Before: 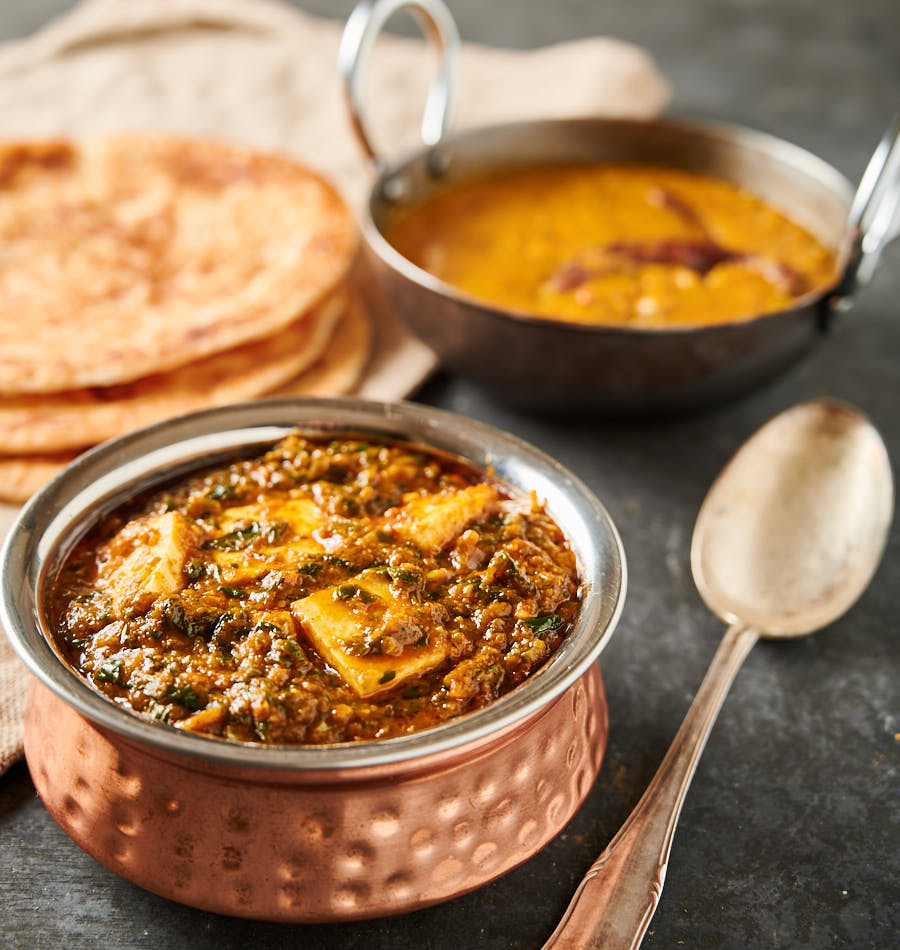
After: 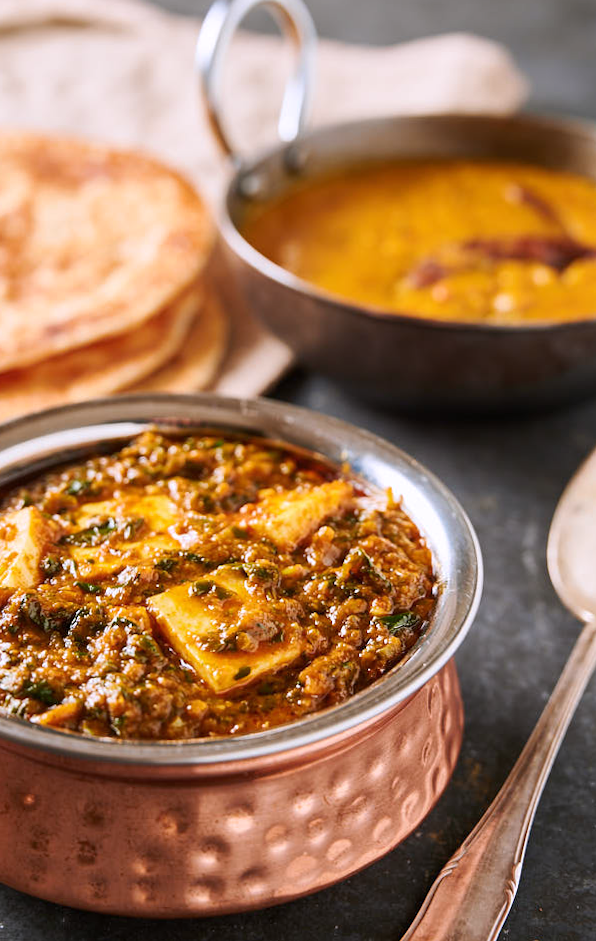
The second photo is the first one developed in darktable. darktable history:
rotate and perspective: rotation 0.192°, lens shift (horizontal) -0.015, crop left 0.005, crop right 0.996, crop top 0.006, crop bottom 0.99
exposure: compensate highlight preservation false
white balance: red 1.004, blue 1.096
crop and rotate: left 15.546%, right 17.787%
